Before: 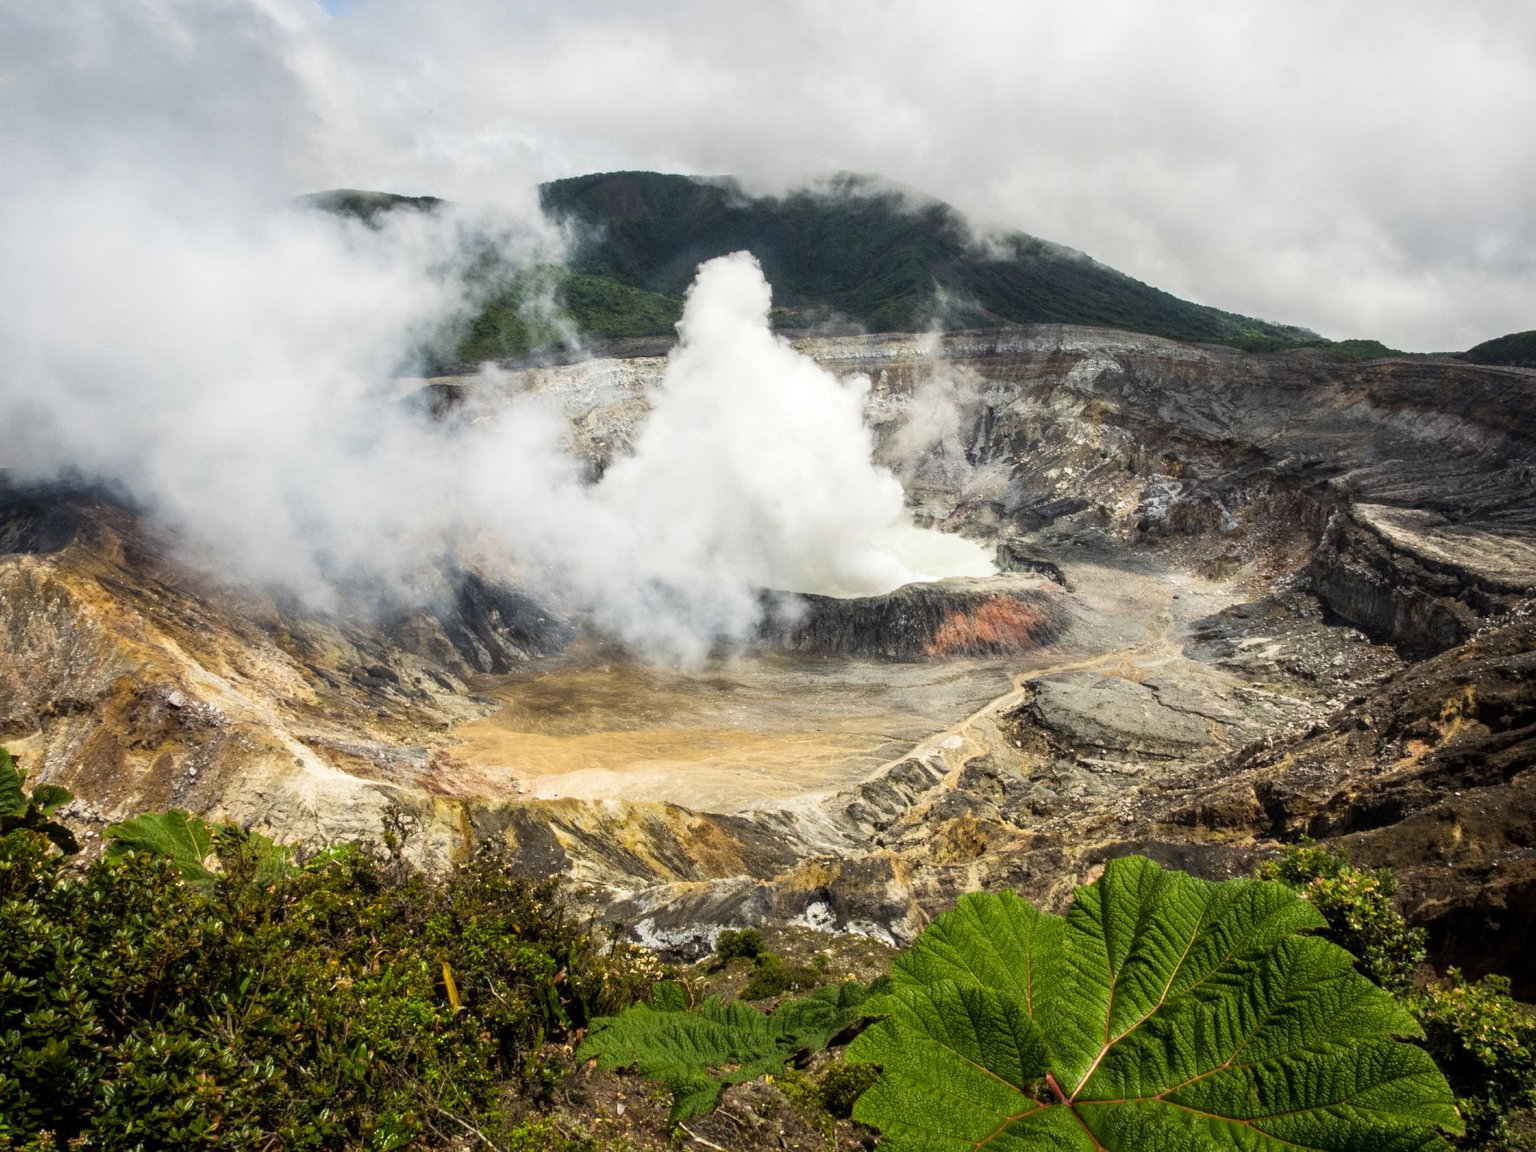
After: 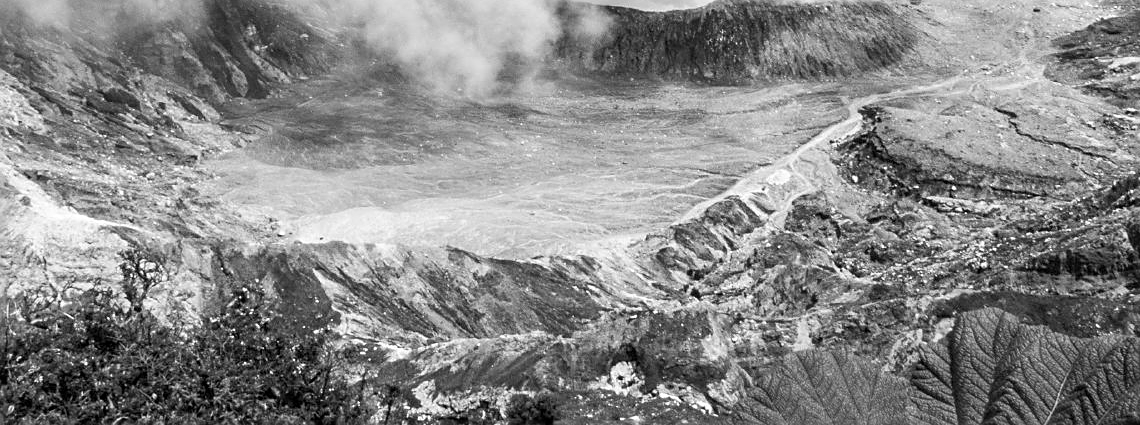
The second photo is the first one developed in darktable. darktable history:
color correction: highlights a* -0.482, highlights b* 0.161, shadows a* 4.66, shadows b* 20.72
white balance: red 1.042, blue 1.17
color balance: contrast -0.5%
tone equalizer: on, module defaults
monochrome: on, module defaults
crop: left 18.091%, top 51.13%, right 17.525%, bottom 16.85%
sharpen: on, module defaults
